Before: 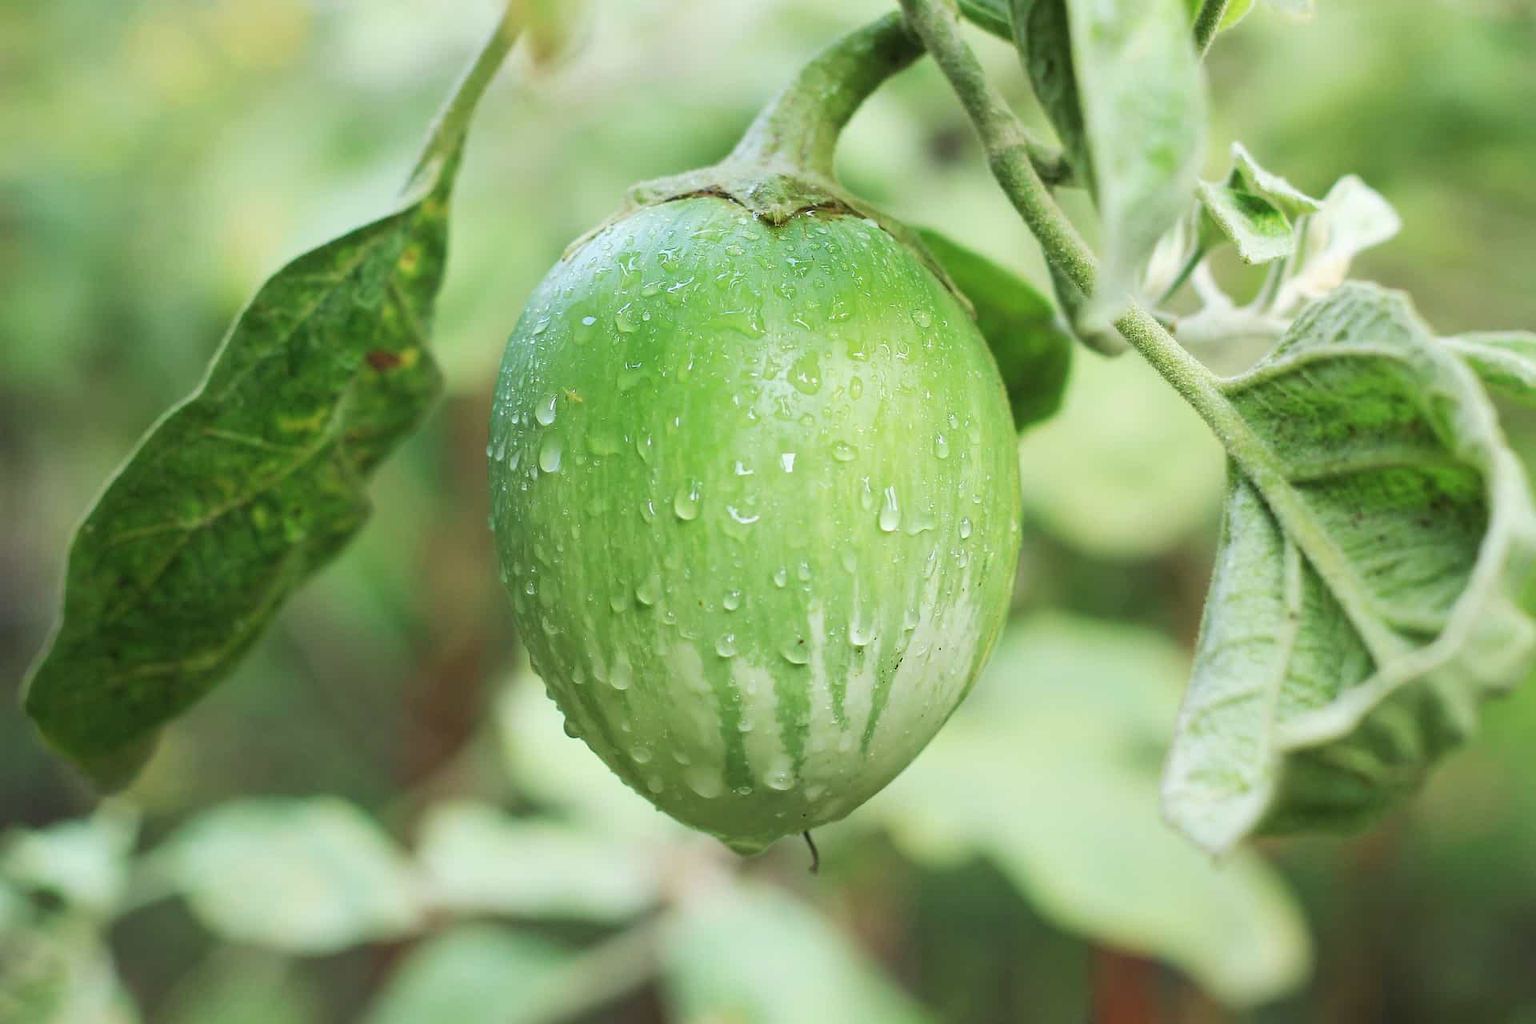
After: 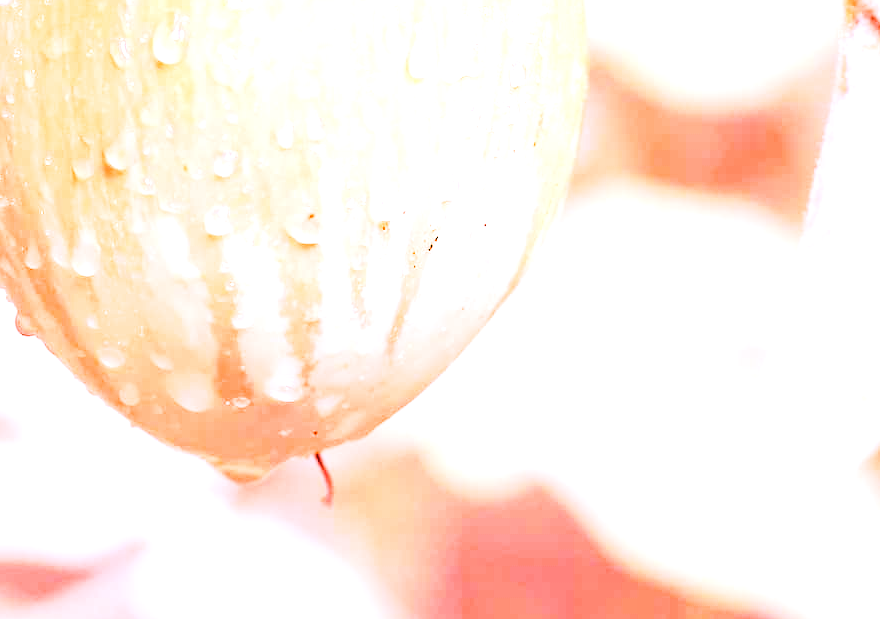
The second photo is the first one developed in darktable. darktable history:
tone equalizer: -8 EV -0.417 EV, -7 EV -0.389 EV, -6 EV -0.333 EV, -5 EV -0.222 EV, -3 EV 0.222 EV, -2 EV 0.333 EV, -1 EV 0.389 EV, +0 EV 0.417 EV, edges refinement/feathering 500, mask exposure compensation -1.57 EV, preserve details no
base curve: curves: ch0 [(0, 0) (0.036, 0.025) (0.121, 0.166) (0.206, 0.329) (0.605, 0.79) (1, 1)], preserve colors none
white balance: red 4.26, blue 1.802
crop: left 35.976%, top 45.819%, right 18.162%, bottom 5.807%
